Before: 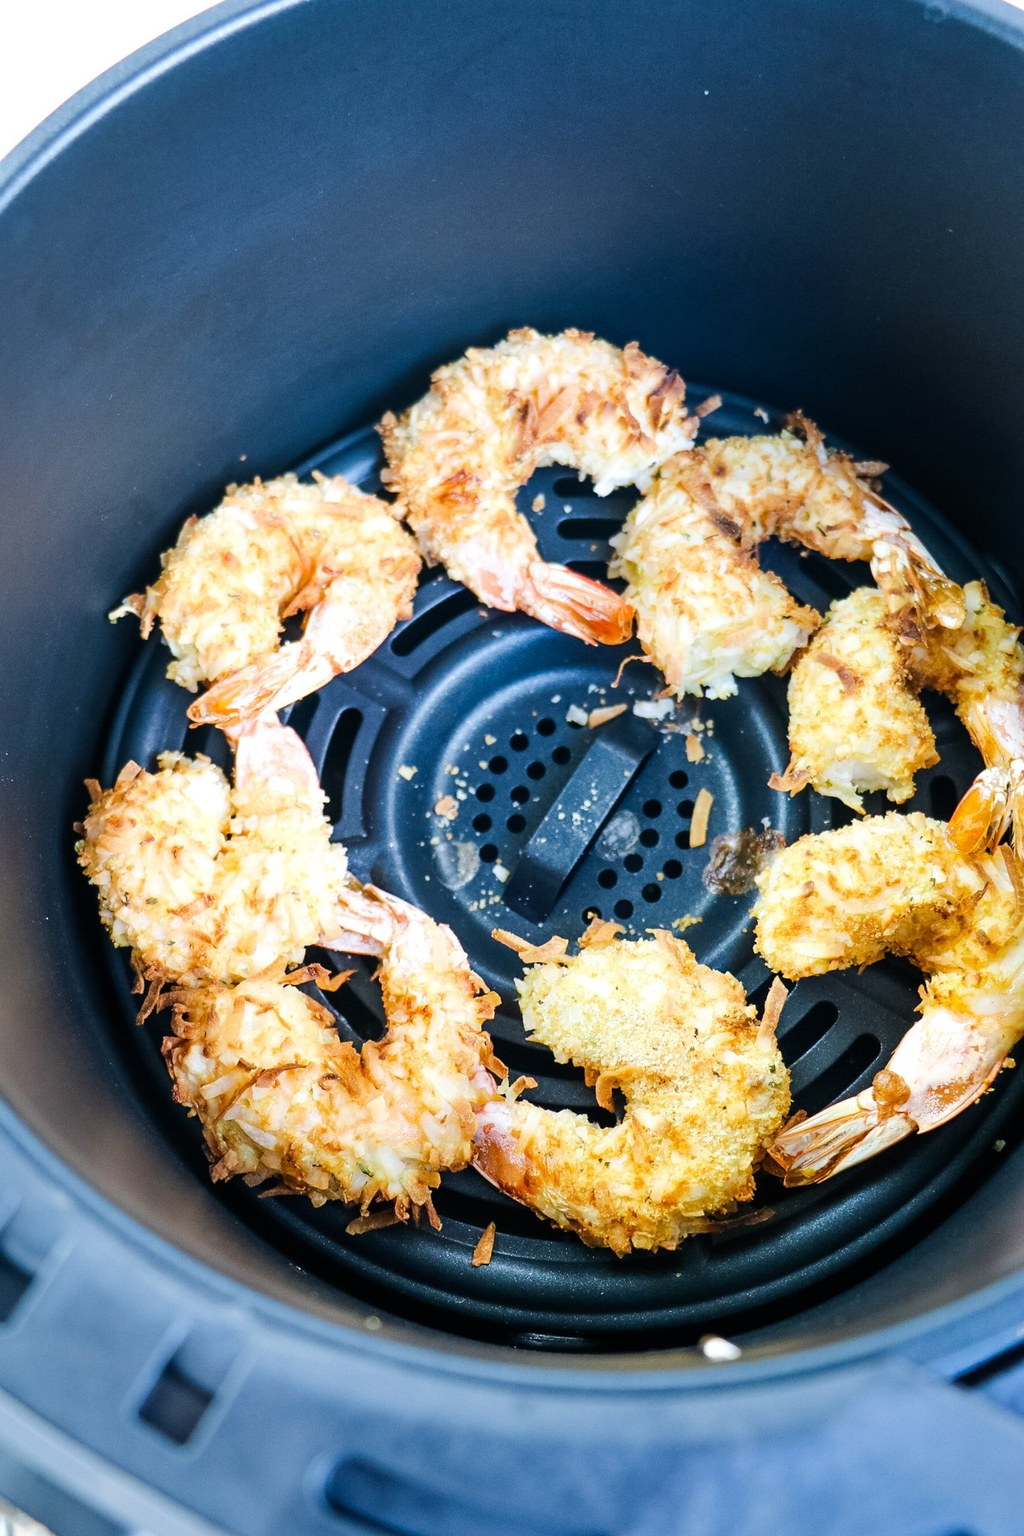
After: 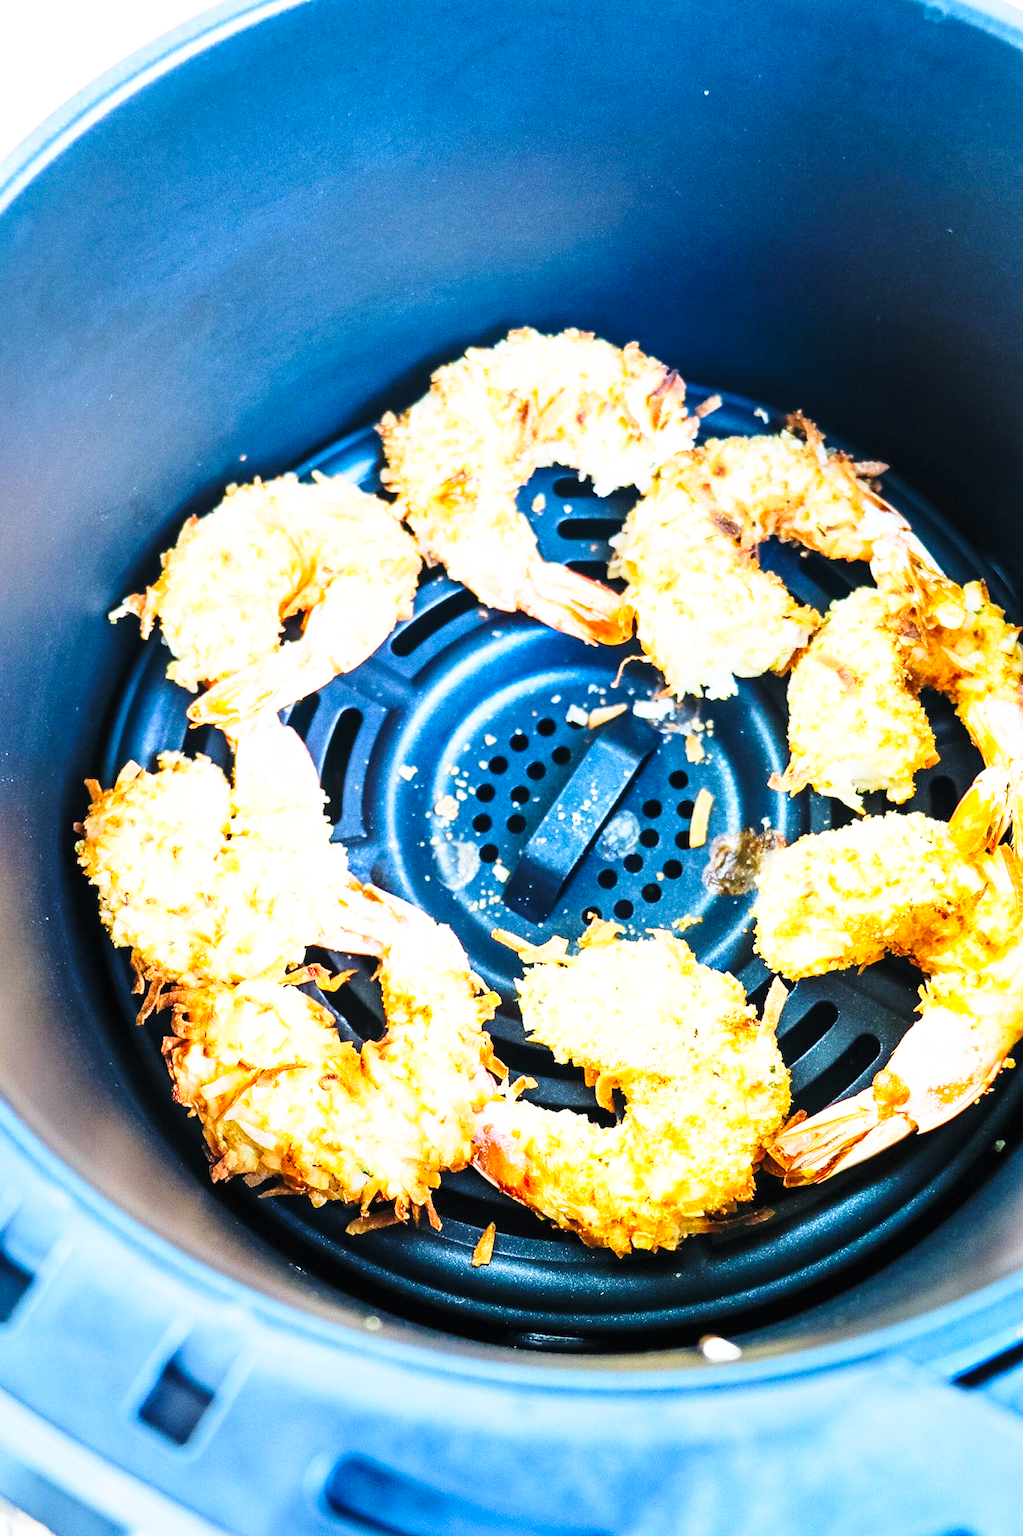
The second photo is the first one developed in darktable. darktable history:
base curve: curves: ch0 [(0, 0) (0.026, 0.03) (0.109, 0.232) (0.351, 0.748) (0.669, 0.968) (1, 1)], preserve colors none
contrast brightness saturation: brightness 0.09, saturation 0.19
